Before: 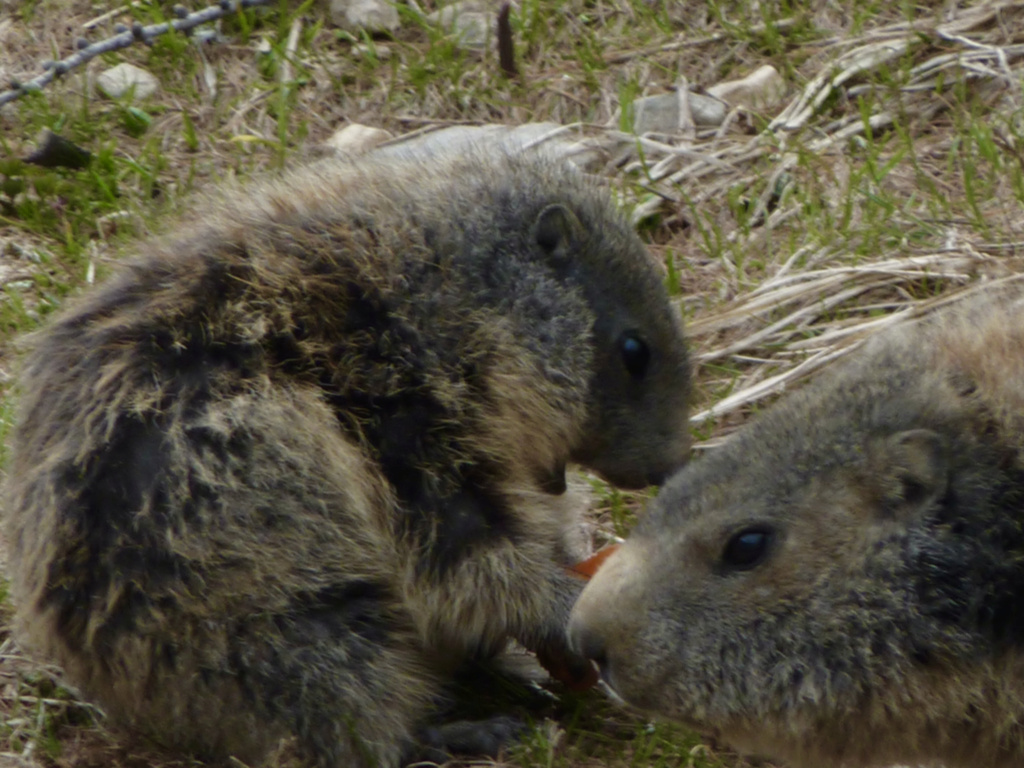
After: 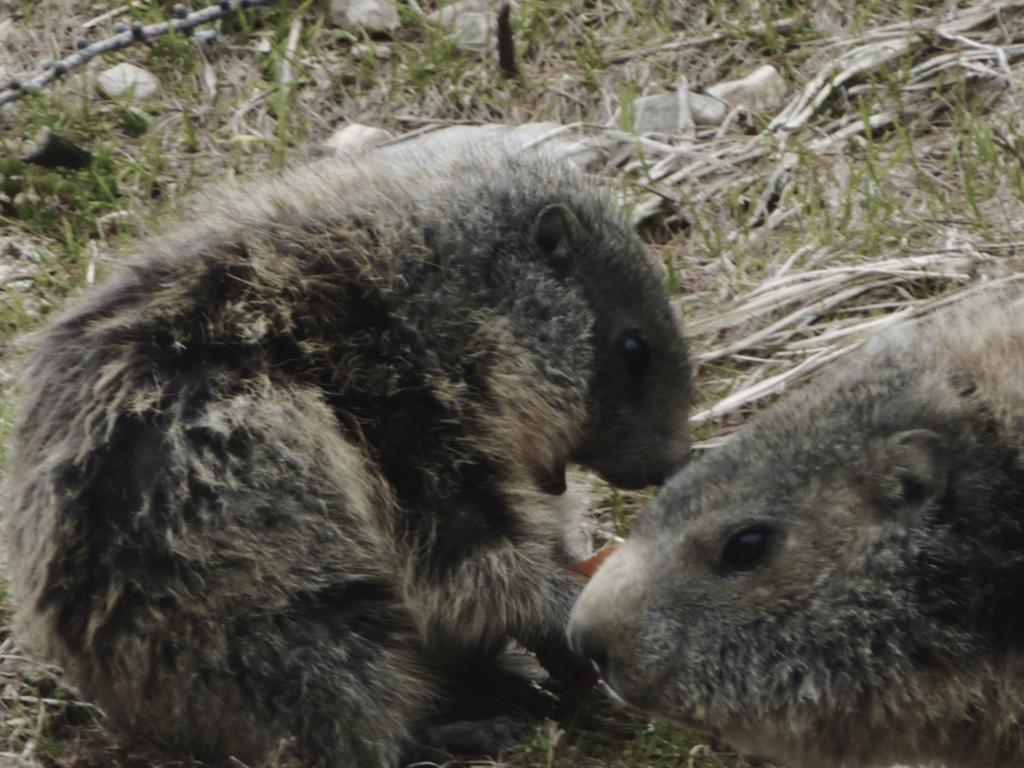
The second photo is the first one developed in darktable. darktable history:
tone curve: curves: ch0 [(0, 0.046) (0.037, 0.056) (0.176, 0.162) (0.33, 0.331) (0.432, 0.475) (0.601, 0.665) (0.843, 0.876) (1, 1)]; ch1 [(0, 0) (0.339, 0.349) (0.445, 0.42) (0.476, 0.47) (0.497, 0.492) (0.523, 0.514) (0.557, 0.558) (0.632, 0.615) (0.728, 0.746) (1, 1)]; ch2 [(0, 0) (0.327, 0.324) (0.417, 0.44) (0.46, 0.453) (0.502, 0.495) (0.526, 0.52) (0.54, 0.55) (0.606, 0.626) (0.745, 0.704) (1, 1)], preserve colors none
color correction: highlights b* -0.016, saturation 0.535
